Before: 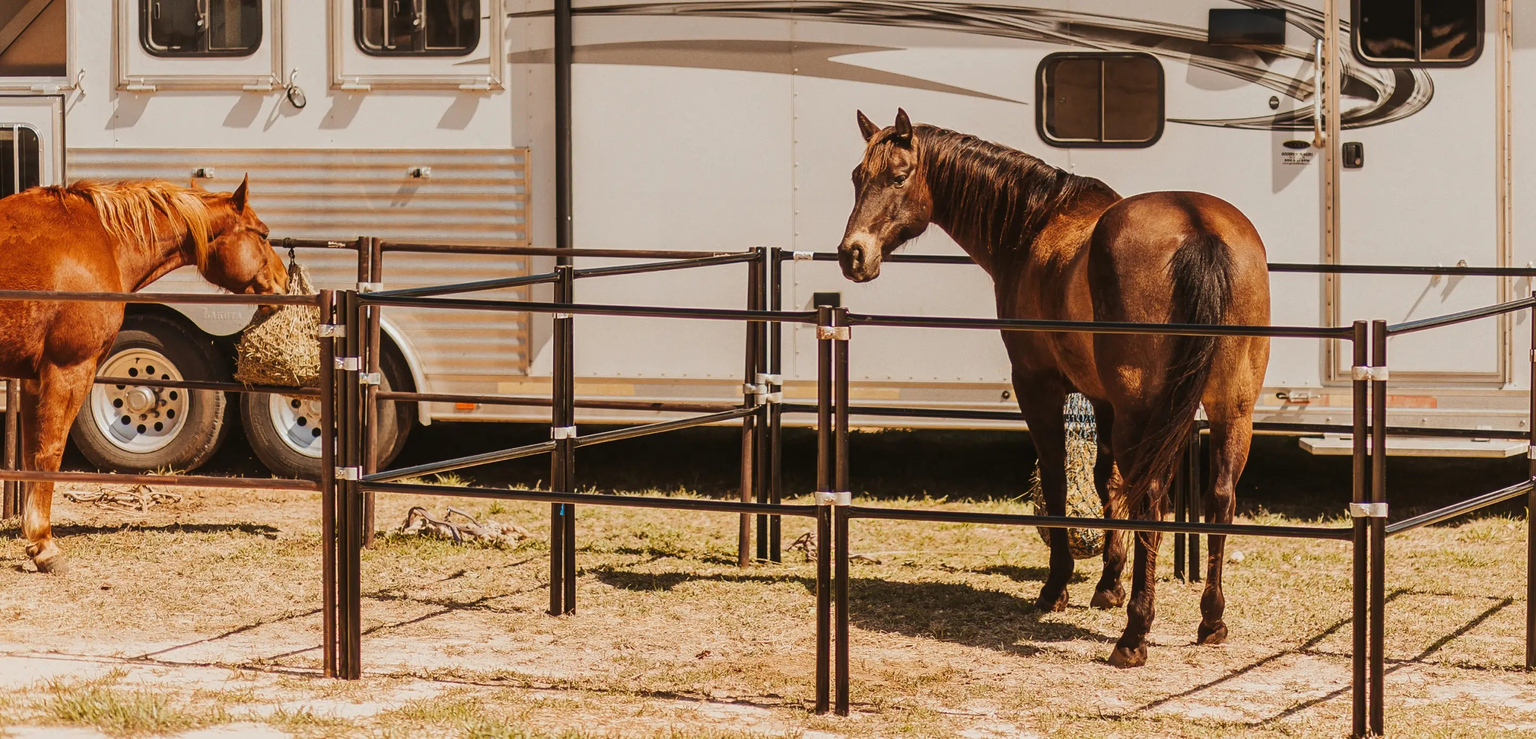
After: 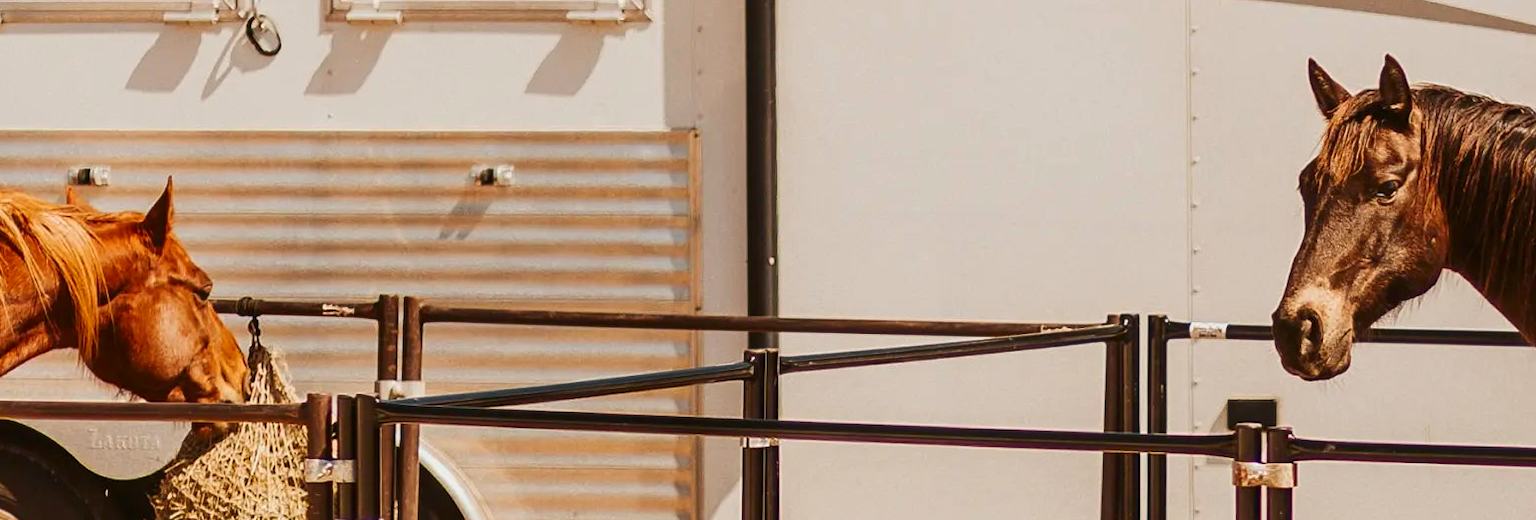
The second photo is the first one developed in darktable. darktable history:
crop: left 10.121%, top 10.631%, right 36.218%, bottom 51.526%
contrast brightness saturation: contrast 0.15, brightness -0.01, saturation 0.1
